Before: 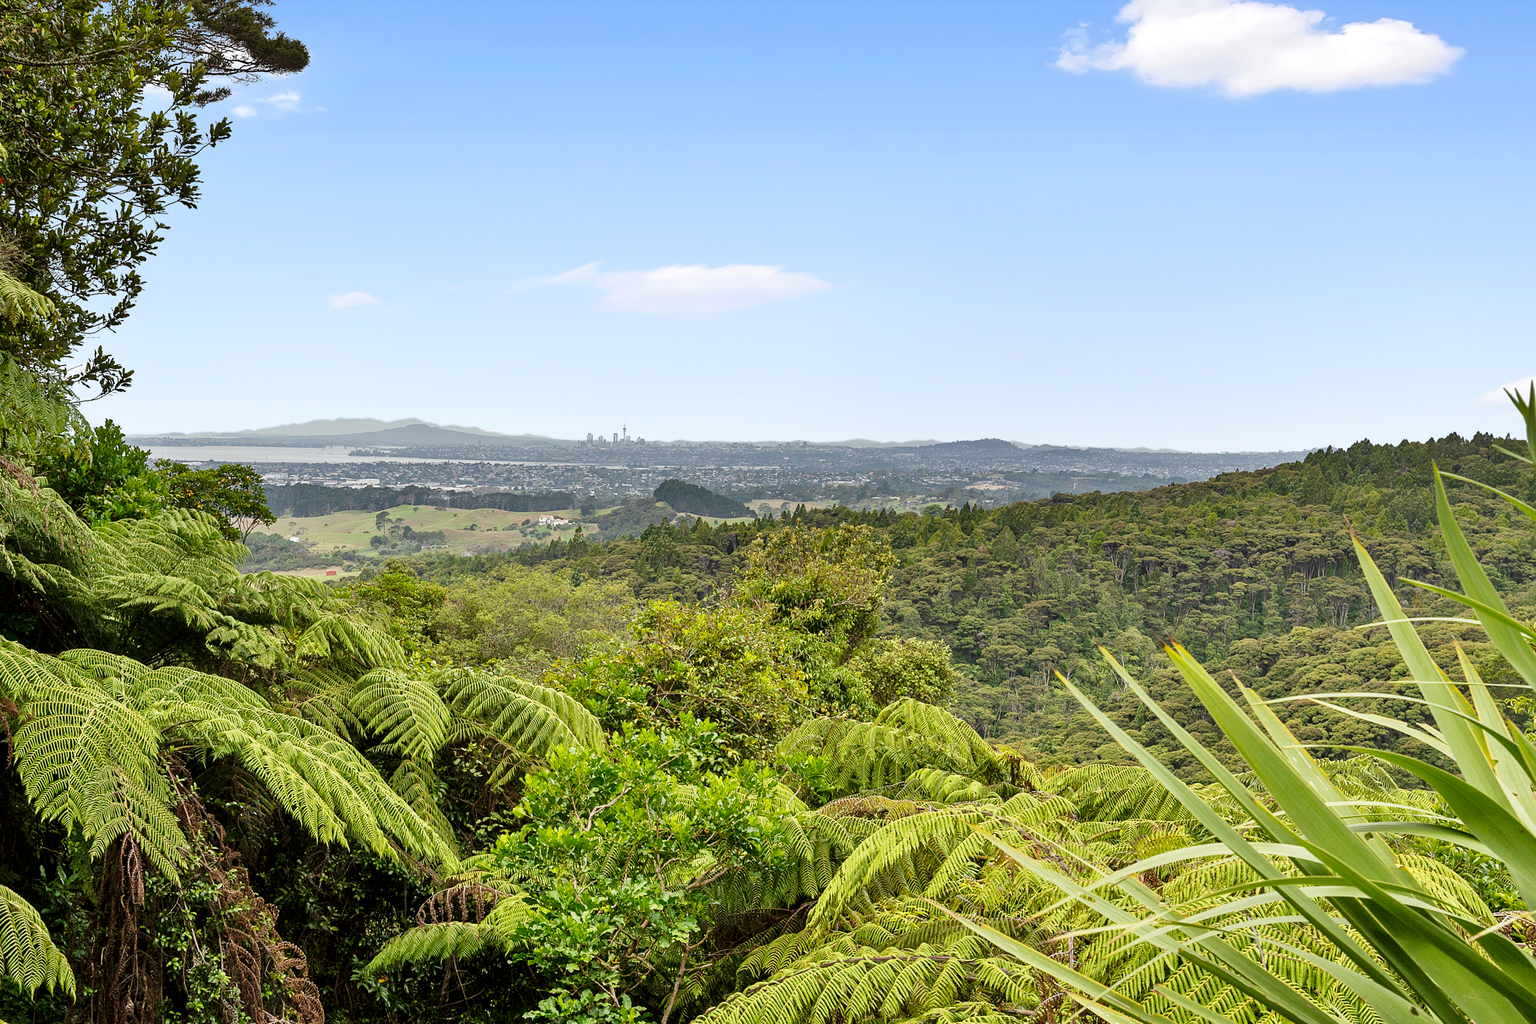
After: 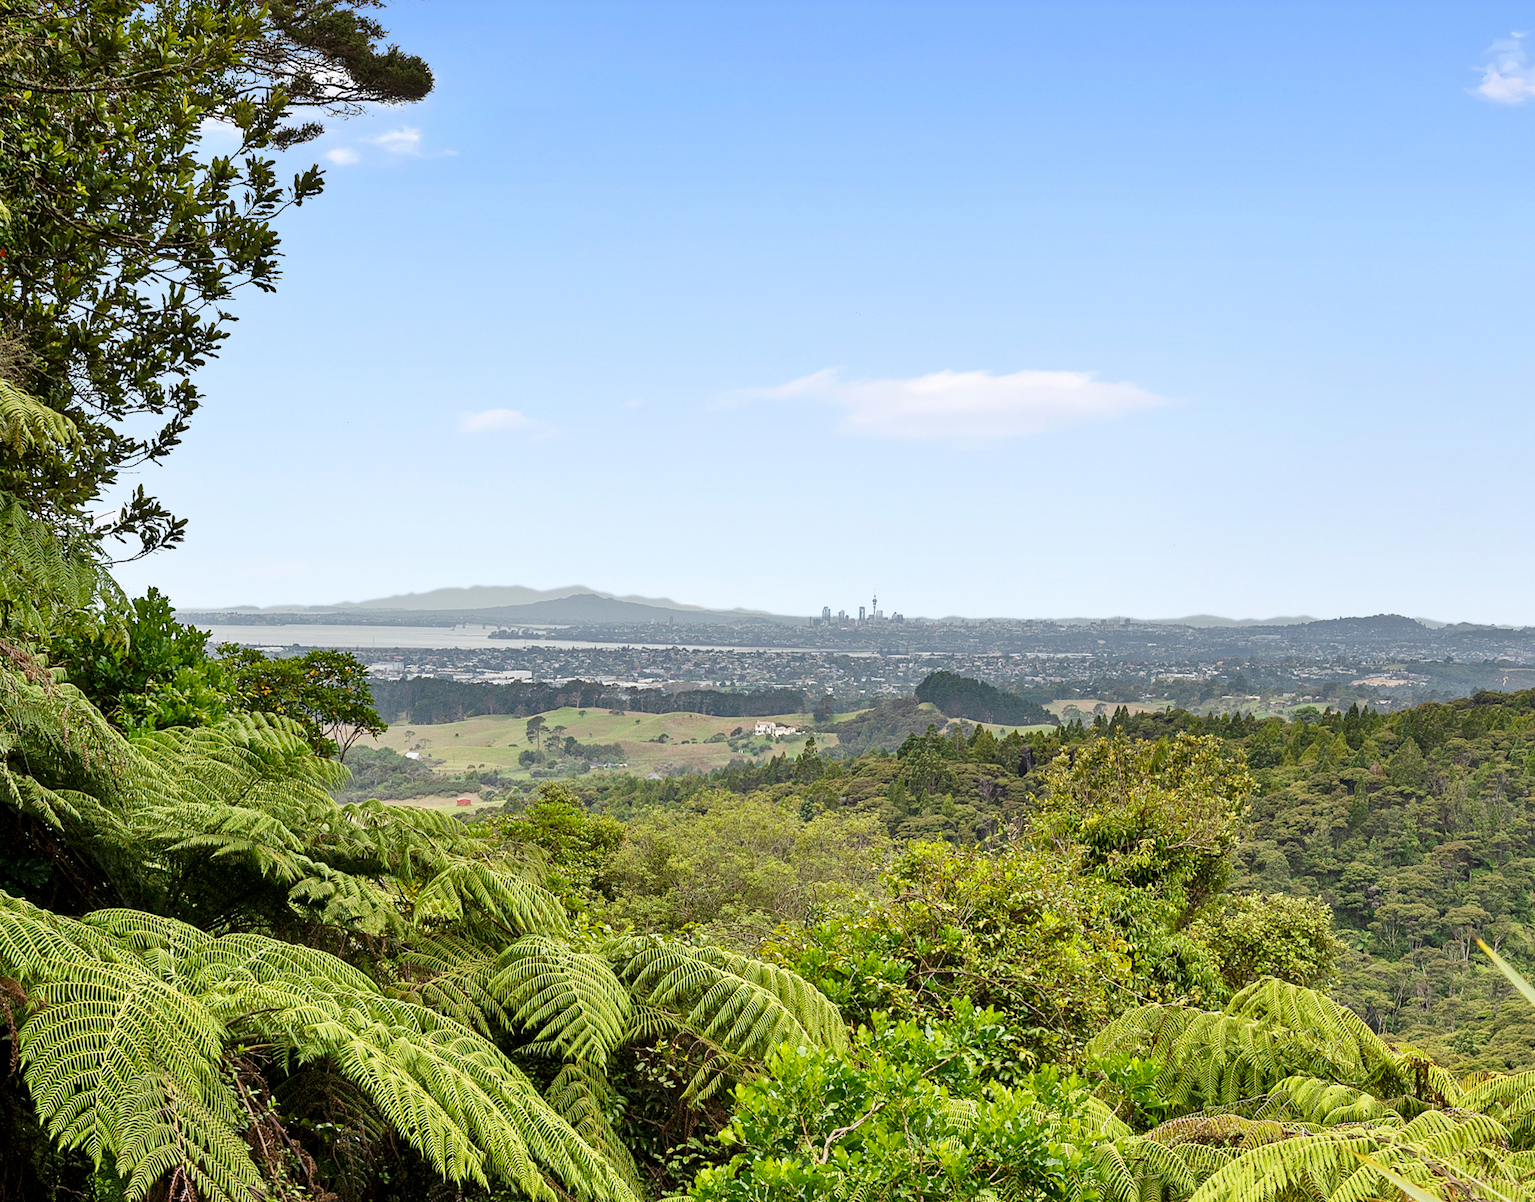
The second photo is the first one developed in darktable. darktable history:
crop: right 28.57%, bottom 16.139%
